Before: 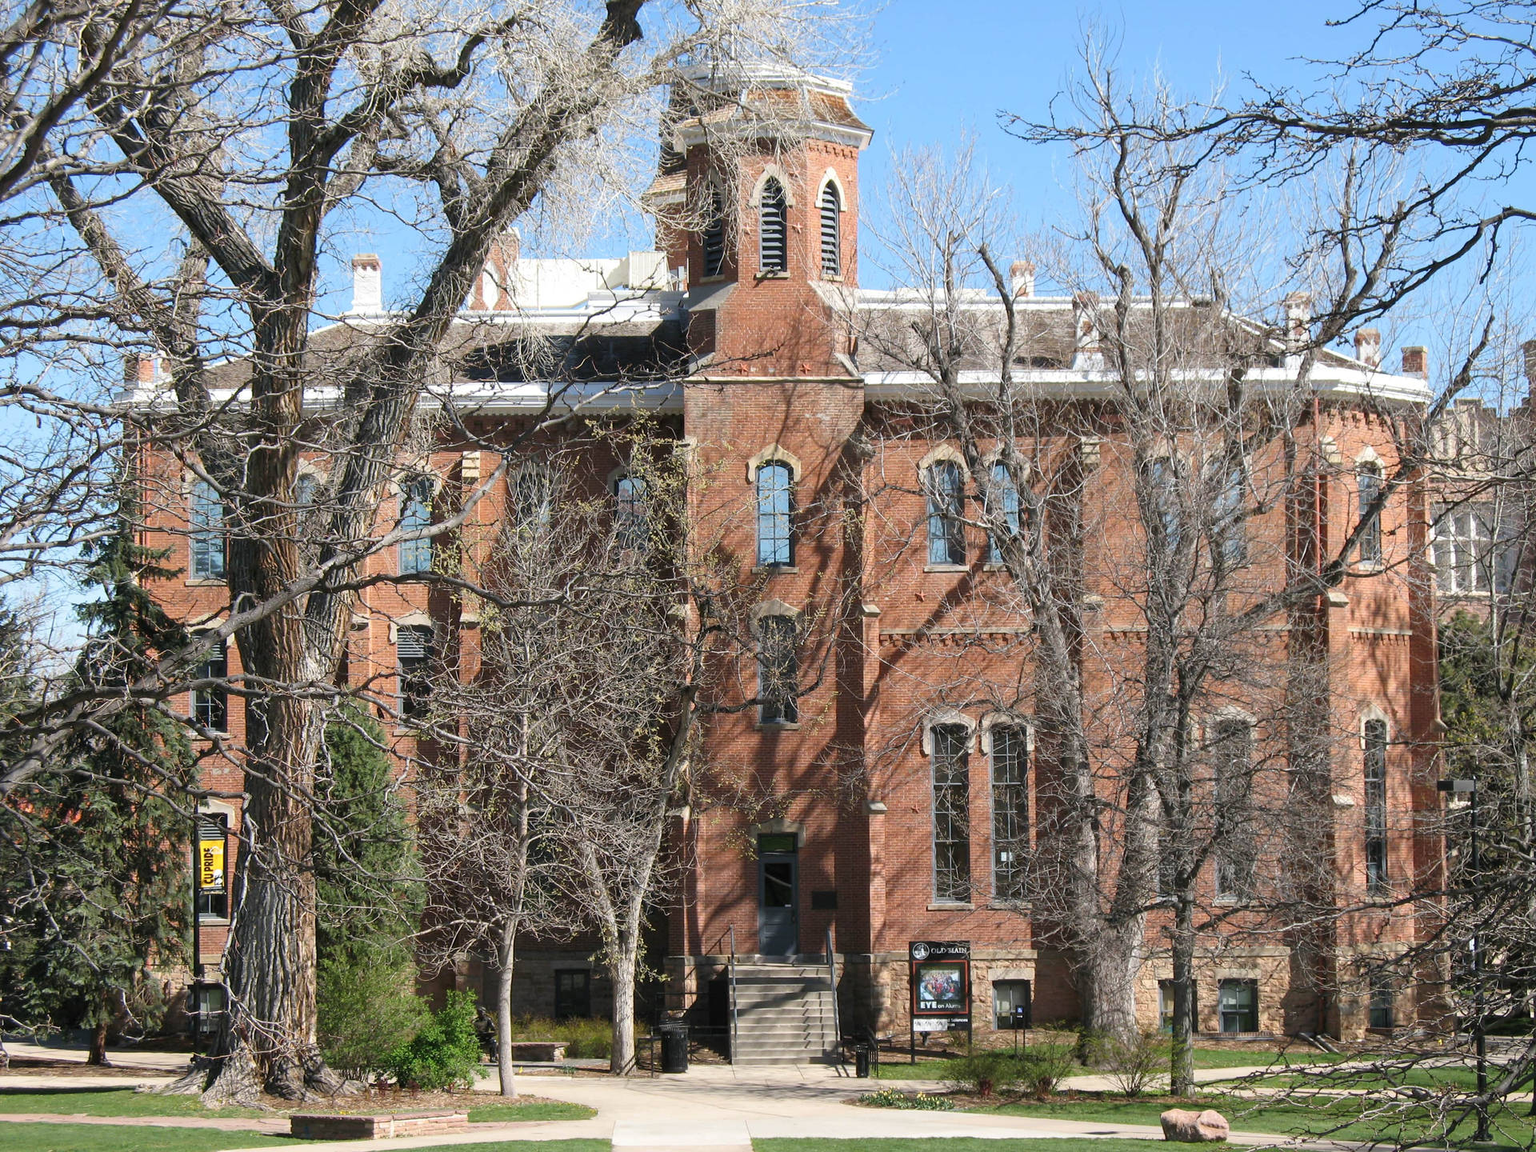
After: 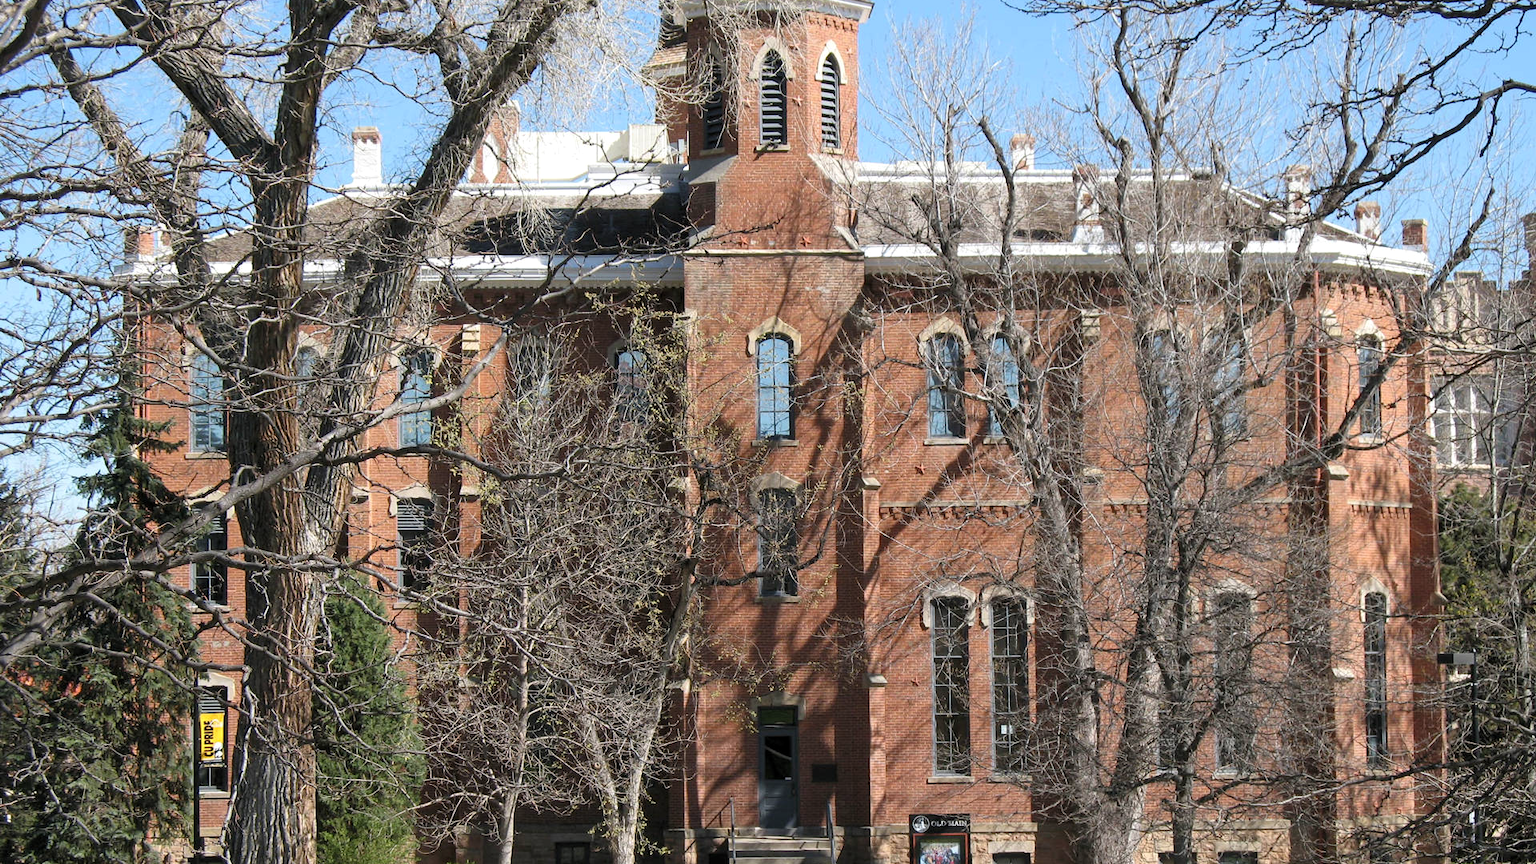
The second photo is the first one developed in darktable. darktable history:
levels: levels [0.026, 0.507, 0.987]
crop: top 11.044%, bottom 13.902%
